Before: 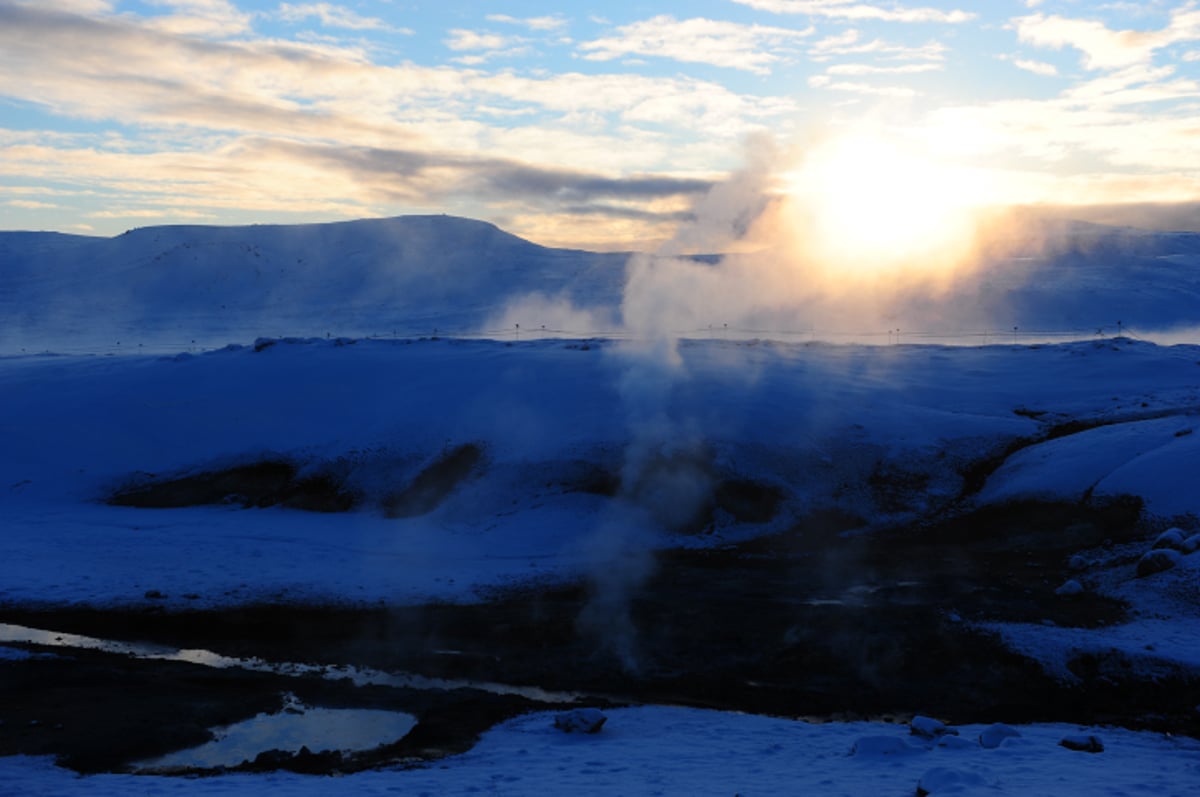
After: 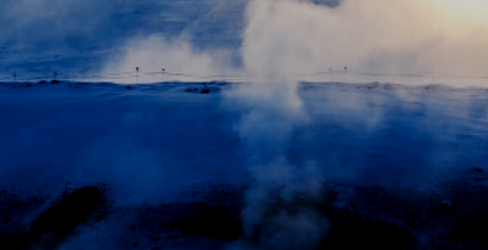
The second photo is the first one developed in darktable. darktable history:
local contrast: on, module defaults
filmic rgb: black relative exposure -6.17 EV, white relative exposure 6.95 EV, hardness 2.27, preserve chrominance no, color science v5 (2021)
tone equalizer: edges refinement/feathering 500, mask exposure compensation -1.57 EV, preserve details no
crop: left 31.669%, top 32.31%, right 27.609%, bottom 36.275%
